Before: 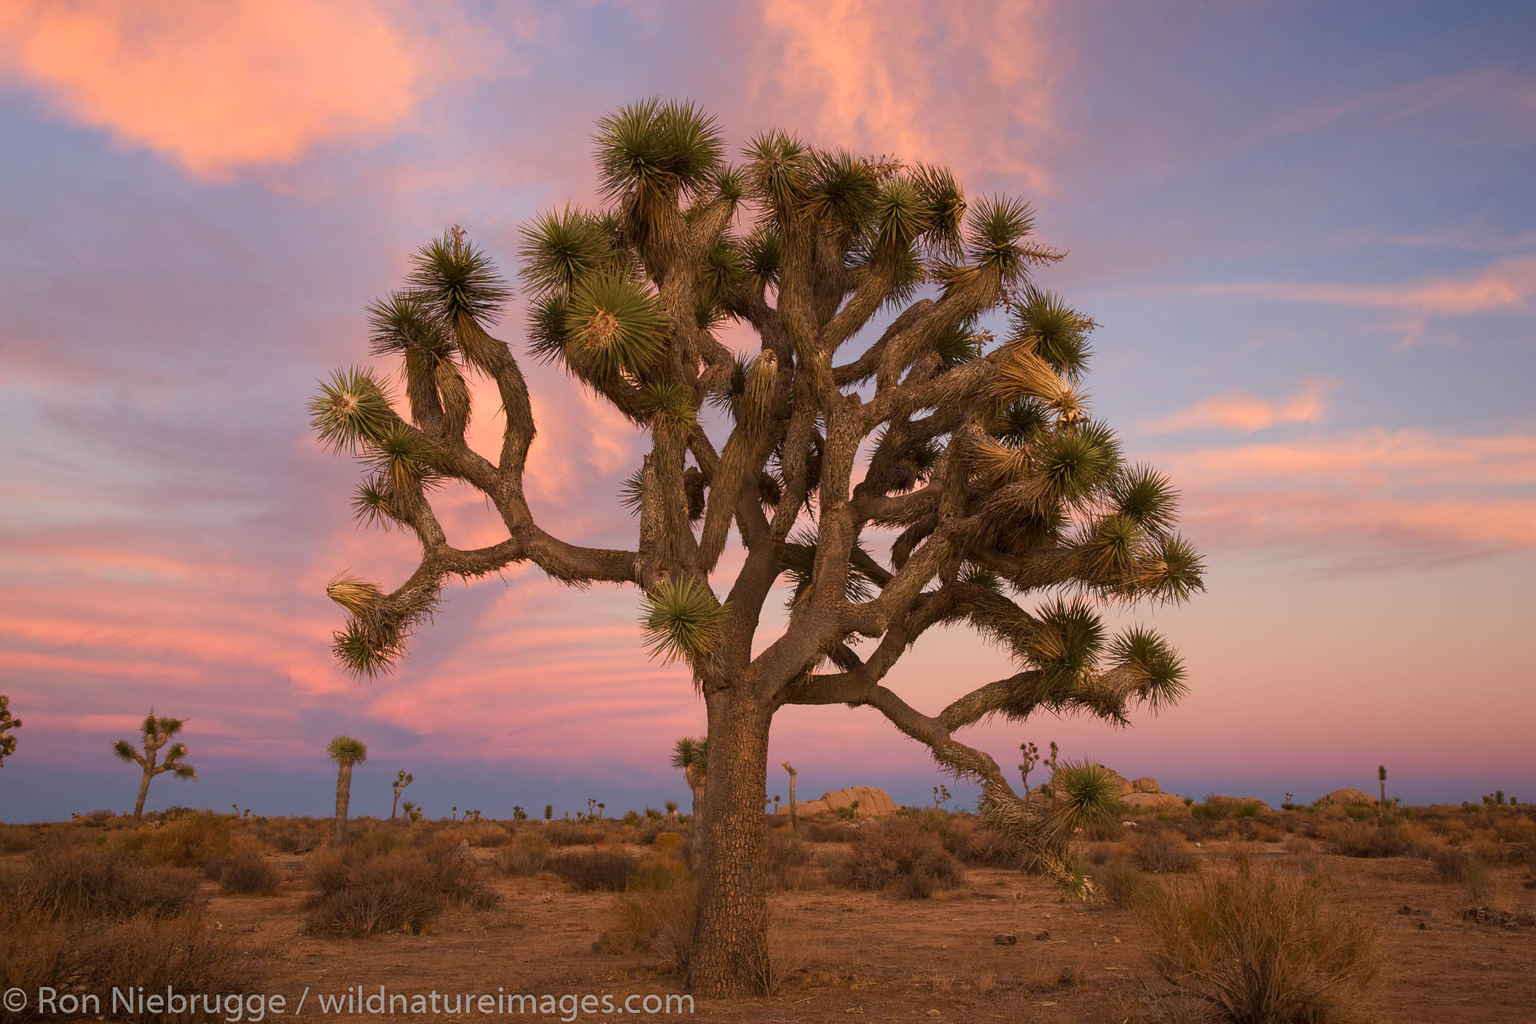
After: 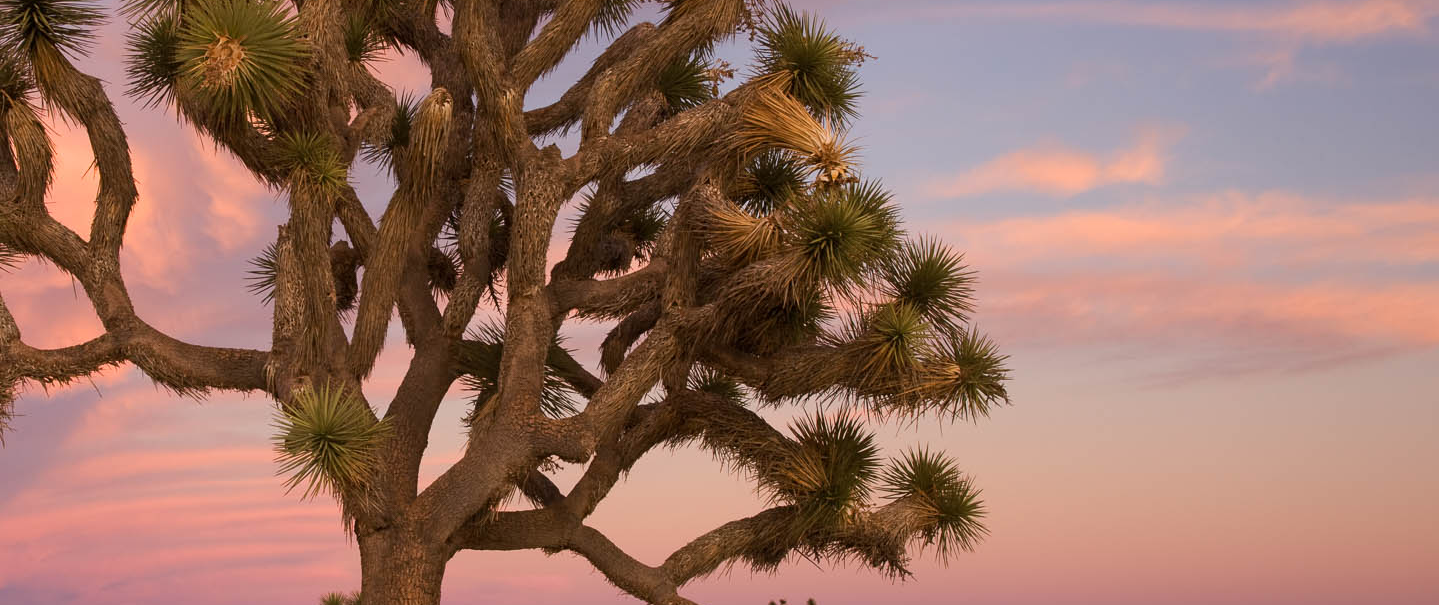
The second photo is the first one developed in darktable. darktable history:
crop and rotate: left 28.029%, top 27.544%, bottom 26.995%
